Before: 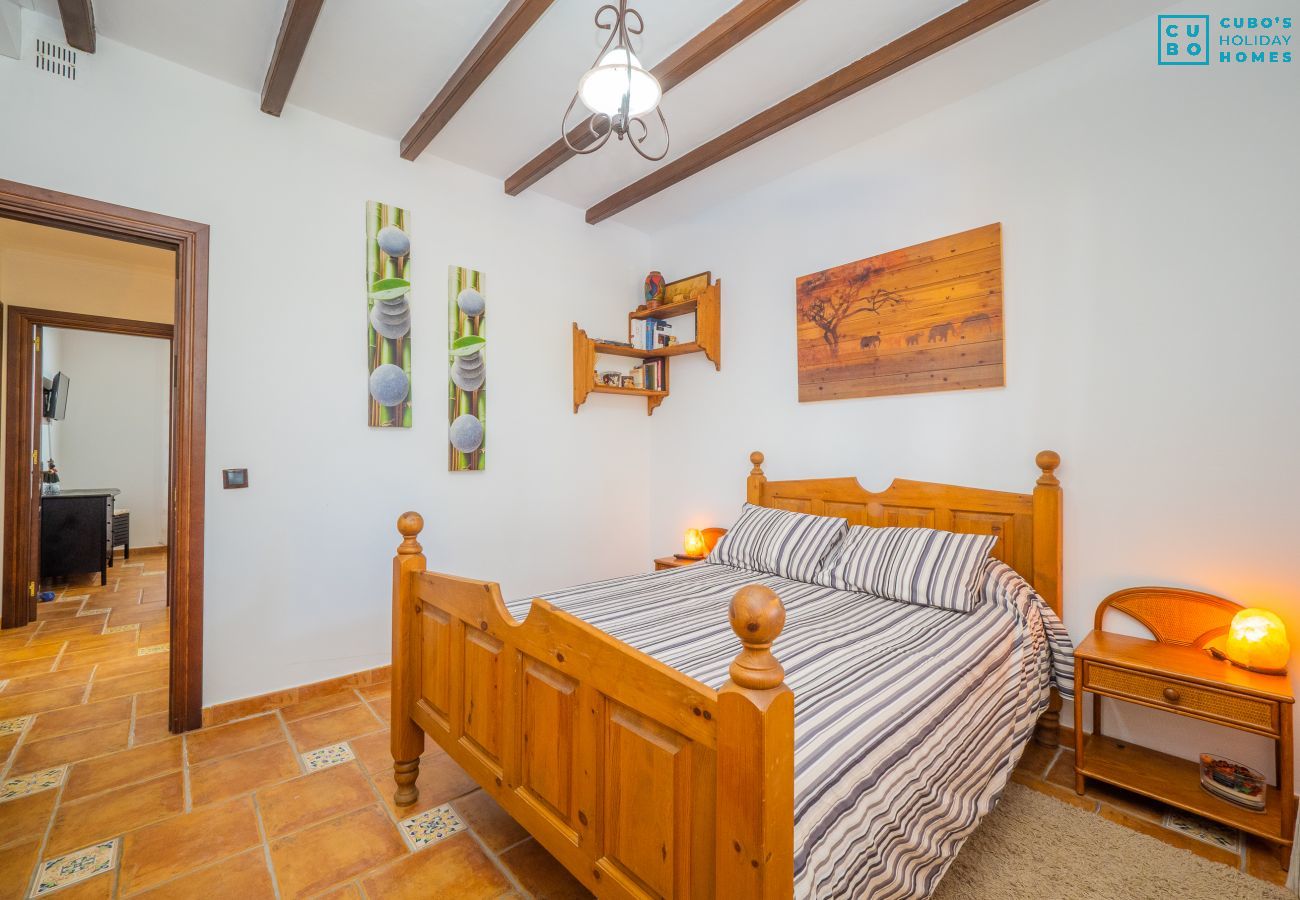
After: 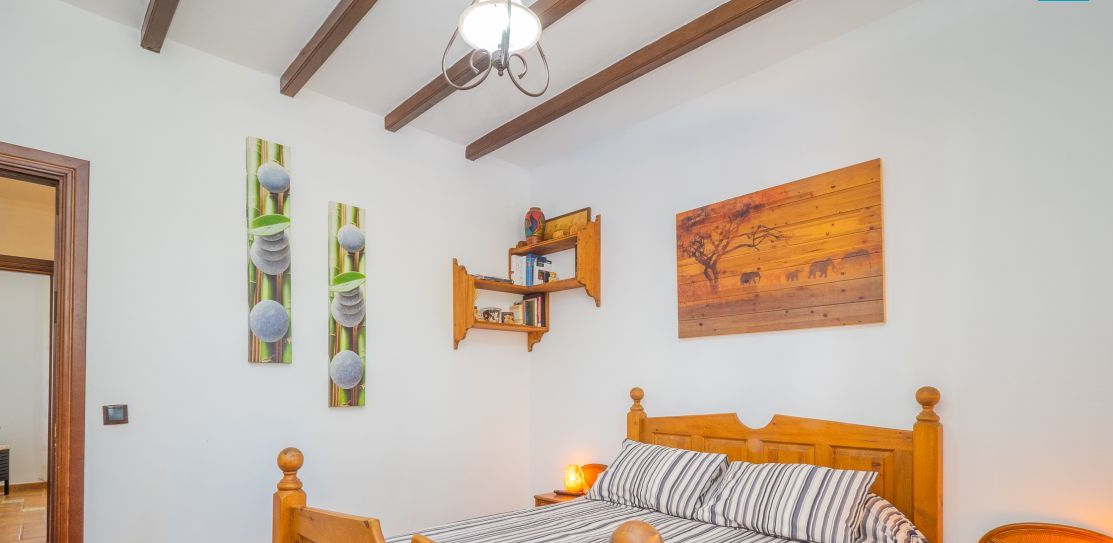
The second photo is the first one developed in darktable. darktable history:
crop and rotate: left 9.297%, top 7.218%, right 5.027%, bottom 32.388%
